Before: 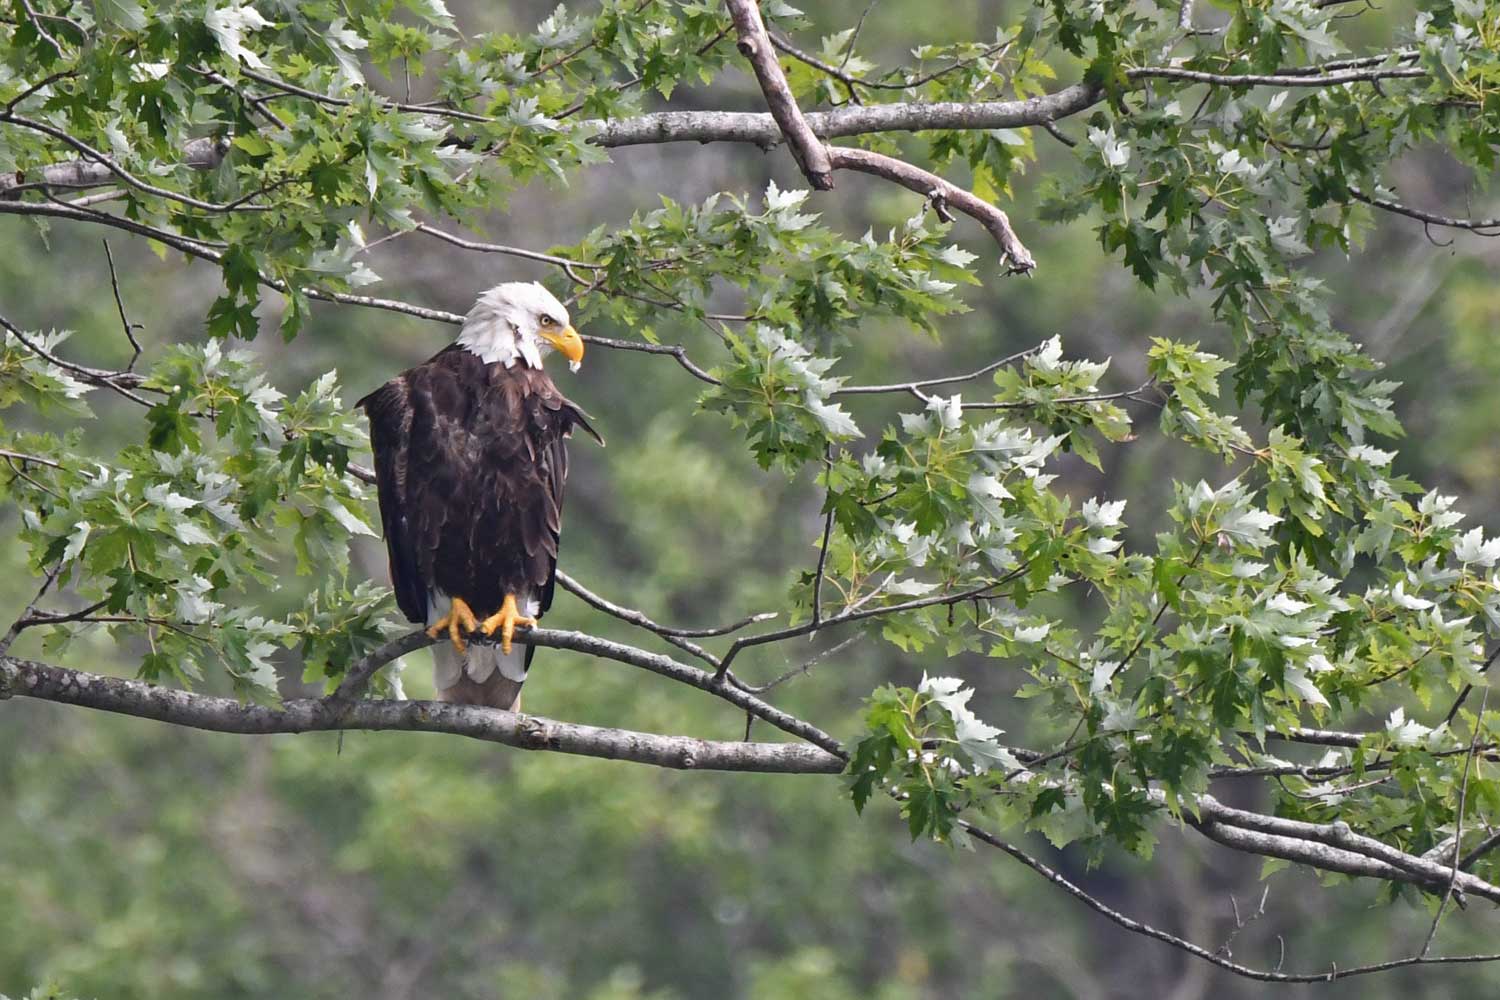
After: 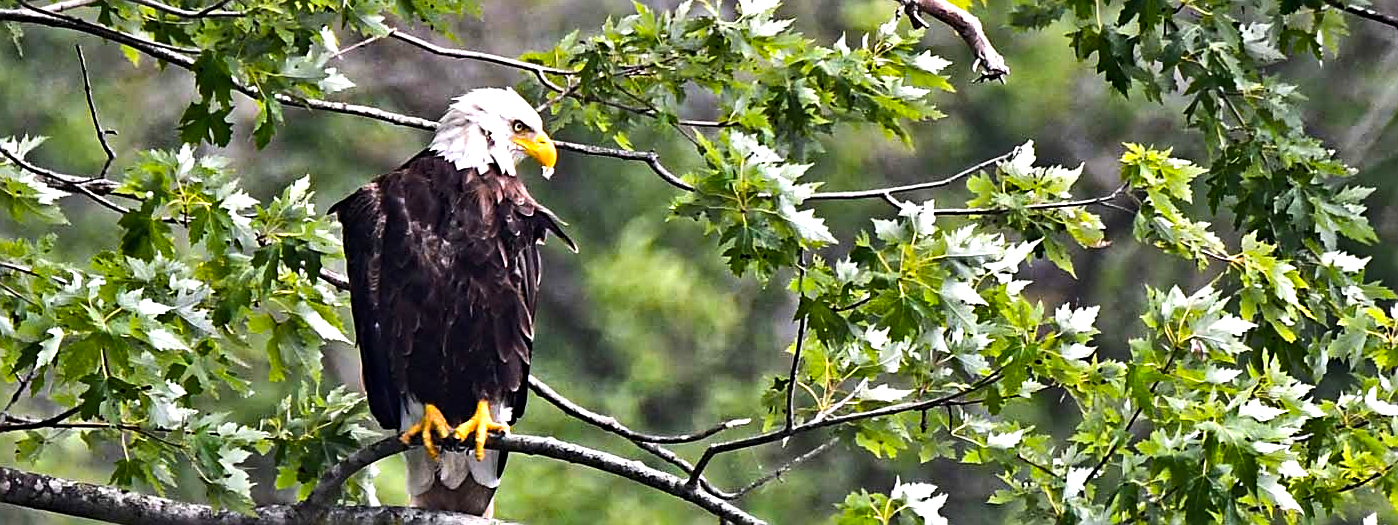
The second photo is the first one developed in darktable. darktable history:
color balance rgb: perceptual saturation grading › global saturation 31.327%
haze removal: strength 0.298, distance 0.249, compatibility mode true, adaptive false
sharpen: on, module defaults
exposure: exposure -0.072 EV, compensate highlight preservation false
crop: left 1.851%, top 19.412%, right 4.939%, bottom 28.059%
tone equalizer: -8 EV -1.09 EV, -7 EV -0.985 EV, -6 EV -0.844 EV, -5 EV -0.614 EV, -3 EV 0.604 EV, -2 EV 0.841 EV, -1 EV 1 EV, +0 EV 1.07 EV, edges refinement/feathering 500, mask exposure compensation -1.57 EV, preserve details no
